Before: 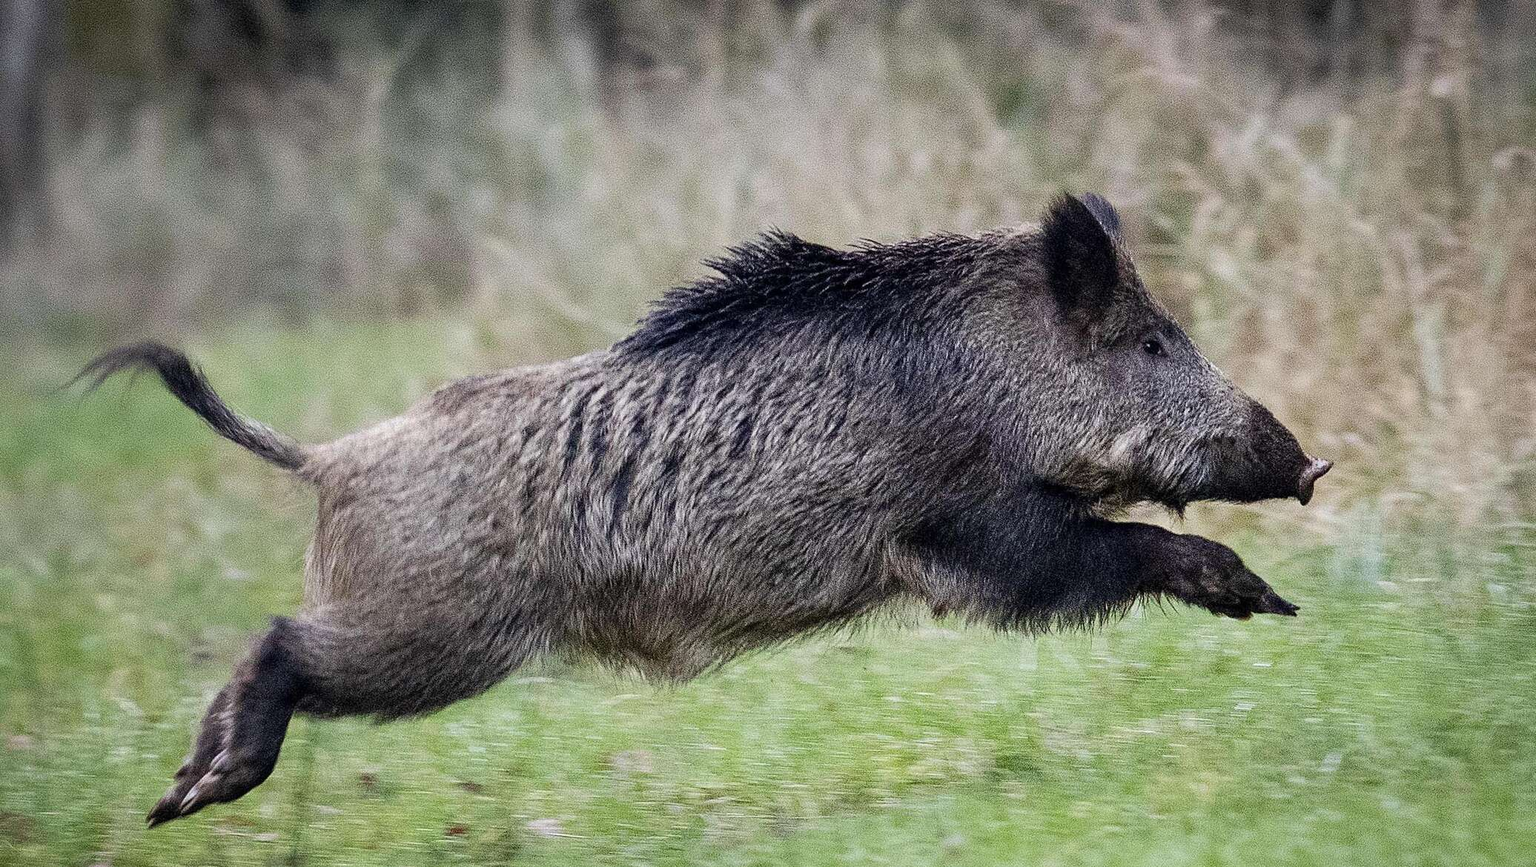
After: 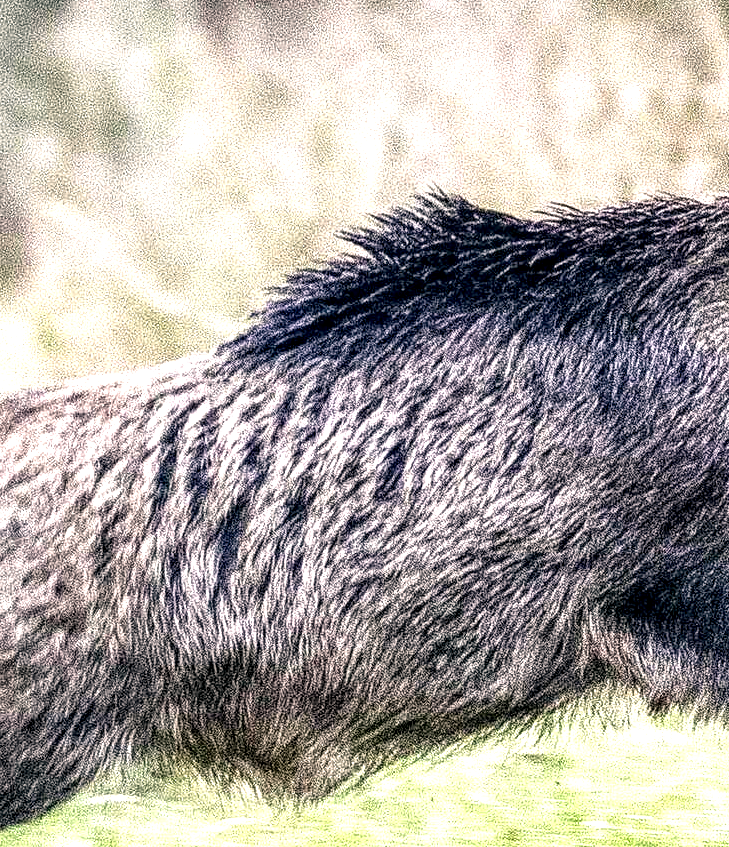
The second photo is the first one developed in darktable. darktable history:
exposure: black level correction 0, exposure 1.2 EV, compensate exposure bias true, compensate highlight preservation false
crop and rotate: left 29.476%, top 10.214%, right 35.32%, bottom 17.333%
color correction: highlights a* 5.38, highlights b* 5.3, shadows a* -4.26, shadows b* -5.11
local contrast: highlights 19%, detail 186%
